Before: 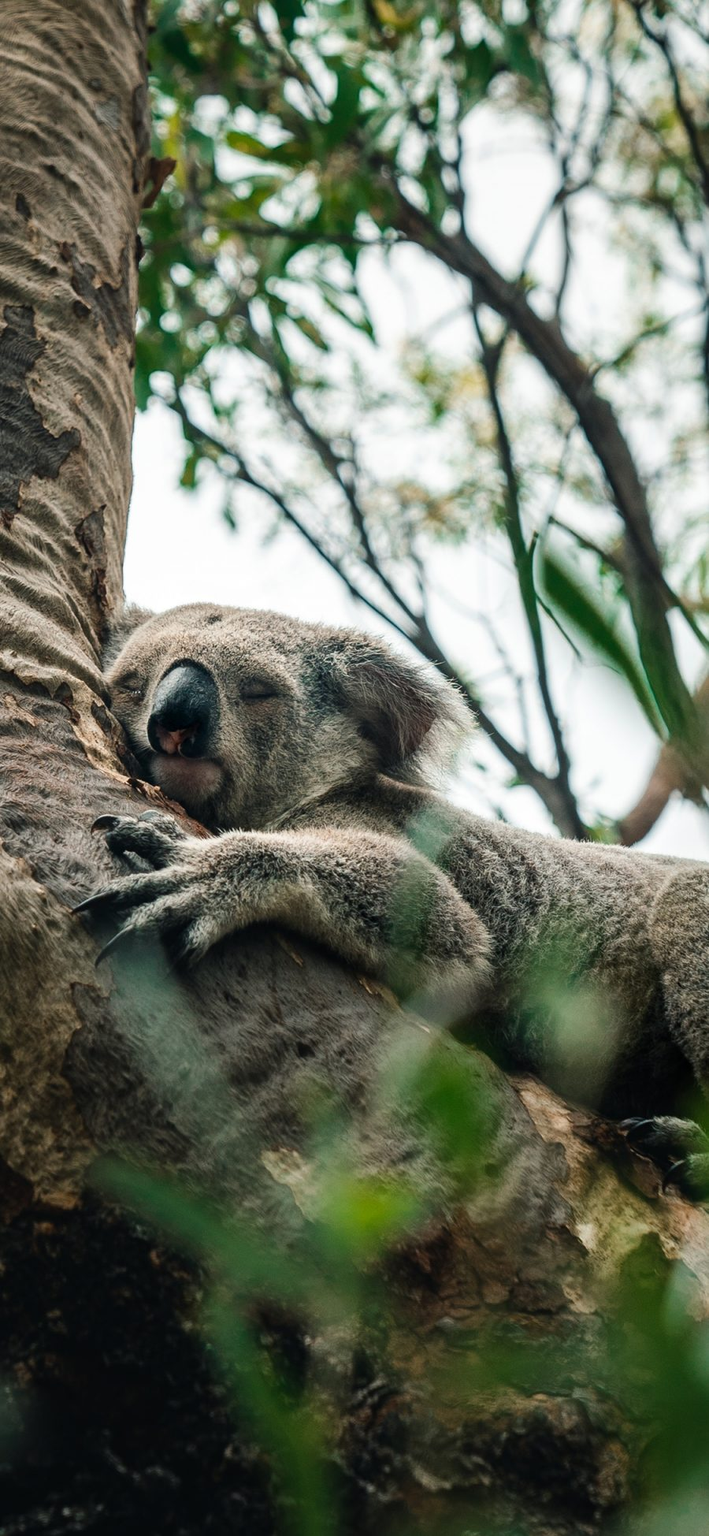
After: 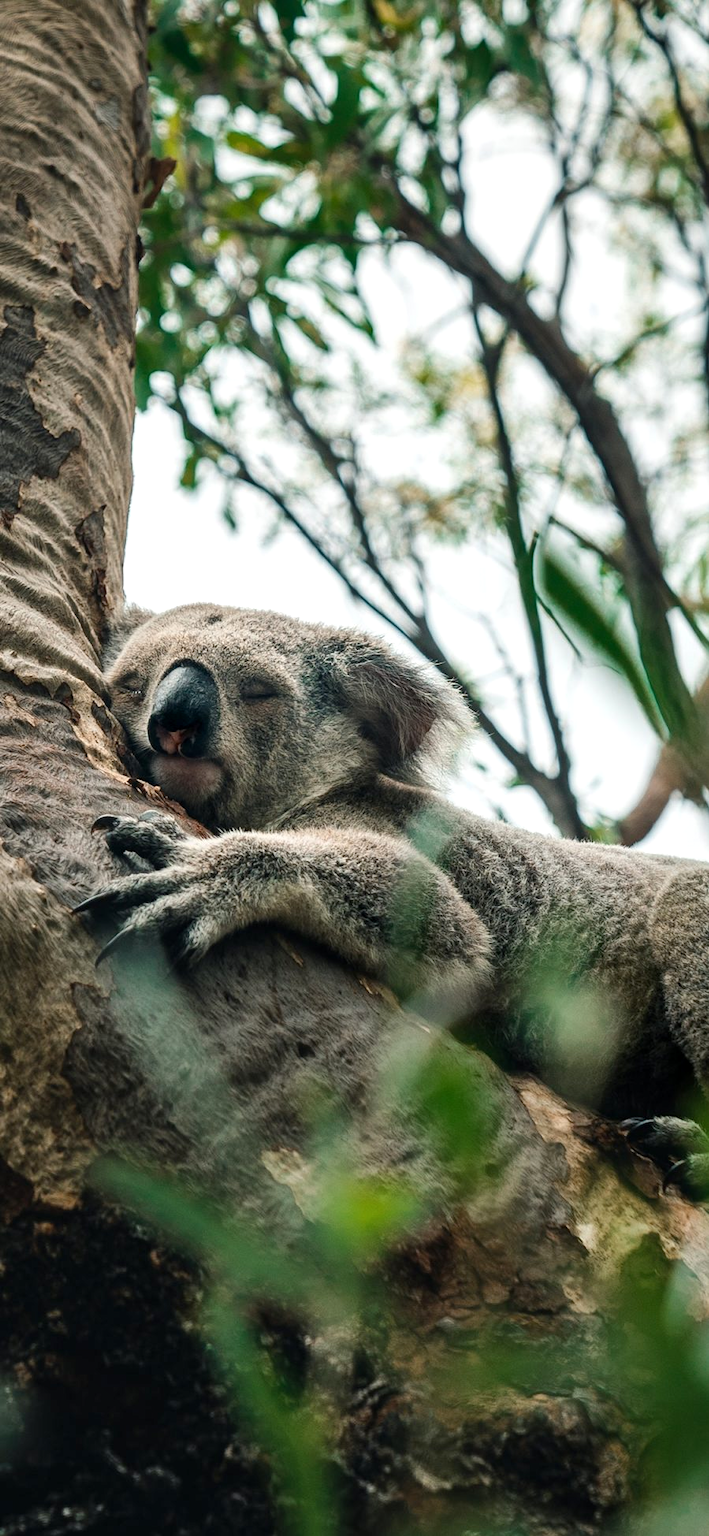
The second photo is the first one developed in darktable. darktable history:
shadows and highlights: shadows 37.27, highlights -28.18, soften with gaussian
exposure: black level correction 0.001, exposure 0.14 EV, compensate highlight preservation false
